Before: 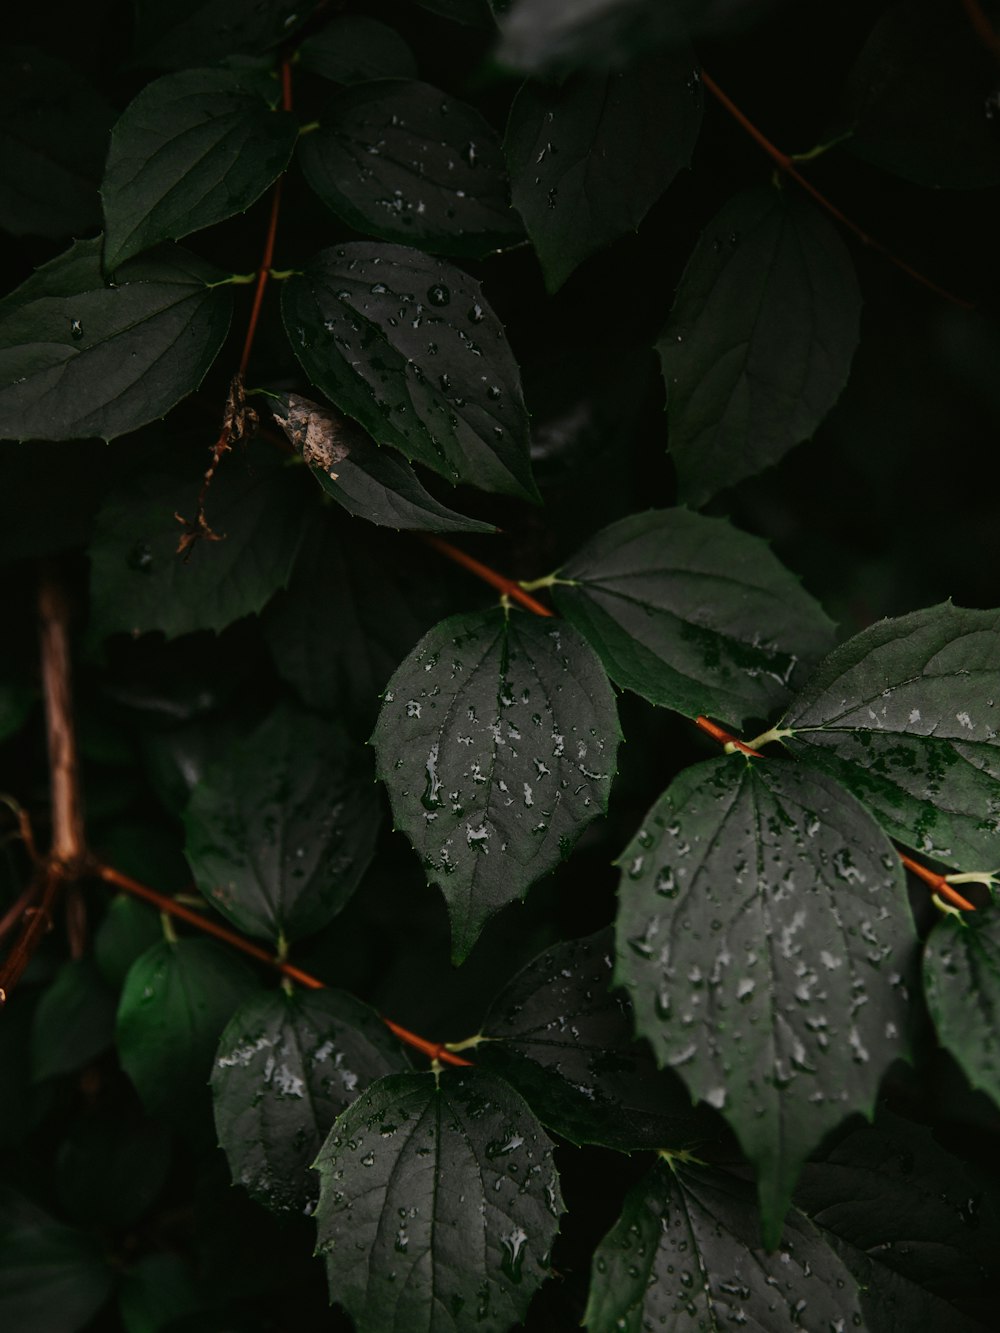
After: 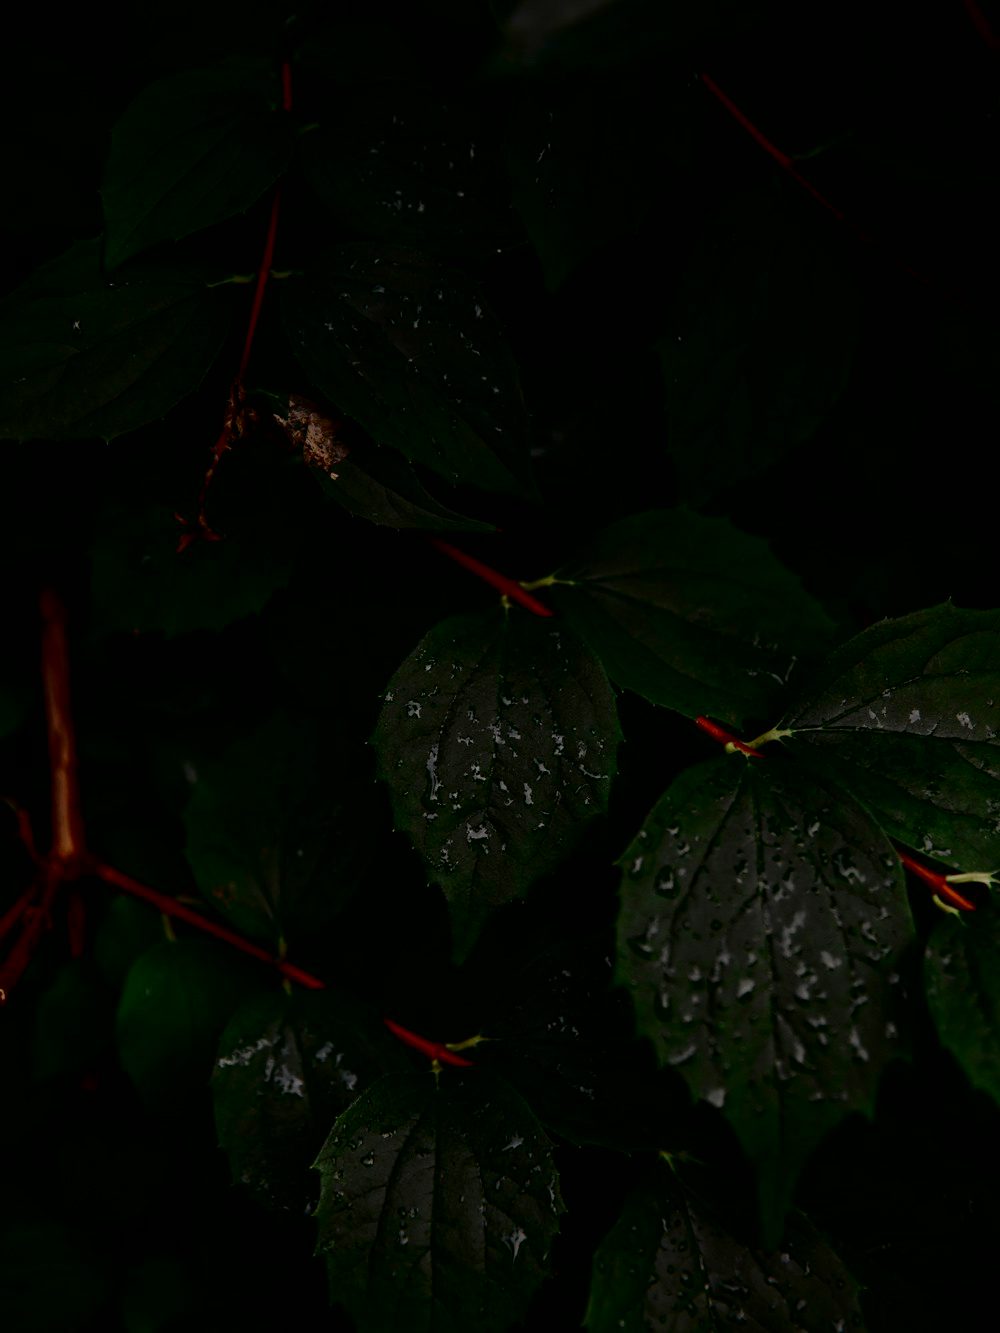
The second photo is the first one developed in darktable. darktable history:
local contrast: mode bilateral grid, contrast 20, coarseness 50, detail 132%, midtone range 0.2
contrast brightness saturation: contrast 0.091, brightness -0.6, saturation 0.169
